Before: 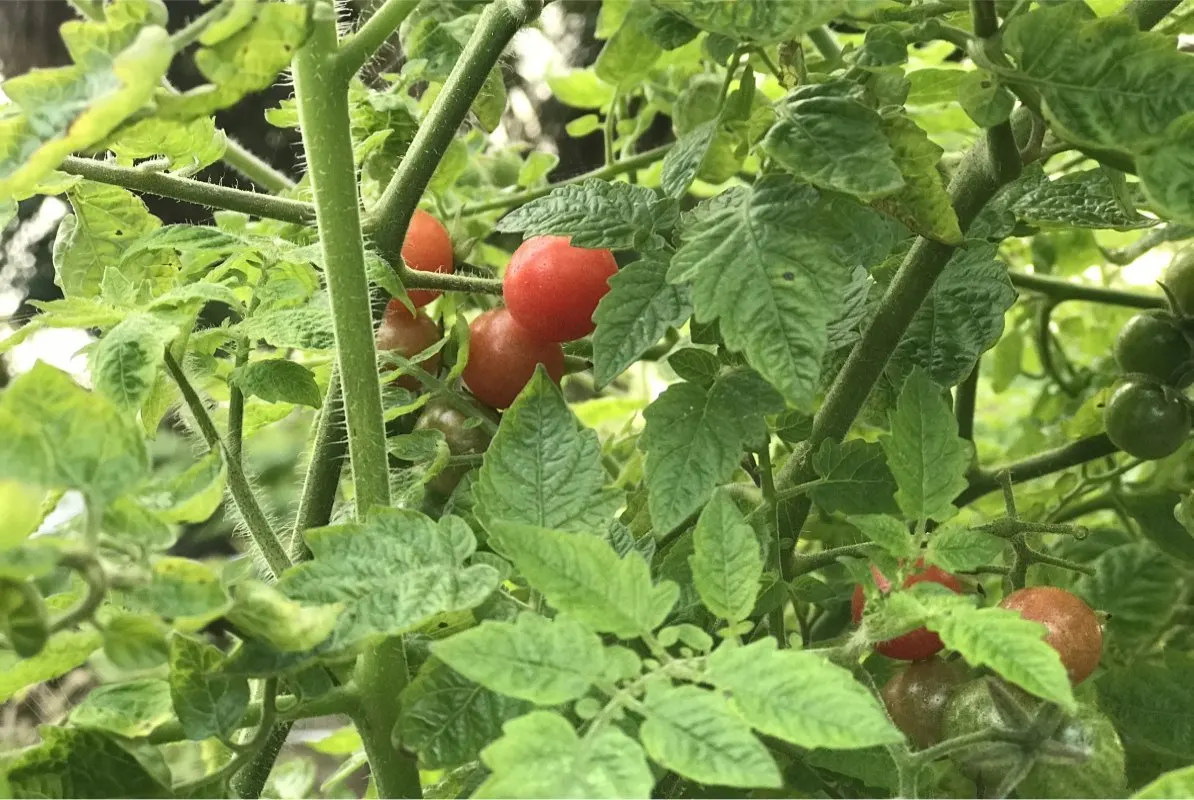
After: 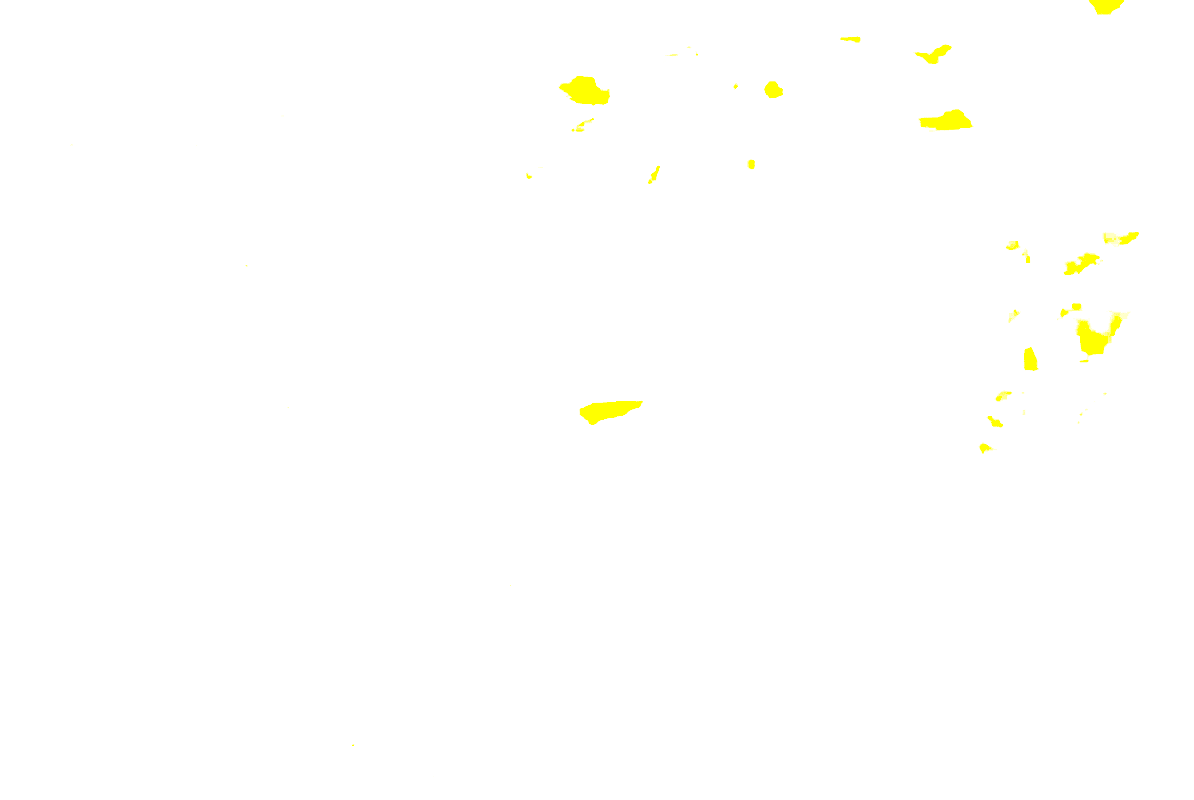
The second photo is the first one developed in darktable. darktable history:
exposure: exposure 8 EV, compensate highlight preservation false
contrast brightness saturation: saturation -0.1
local contrast: highlights 0%, shadows 0%, detail 200%, midtone range 0.25
